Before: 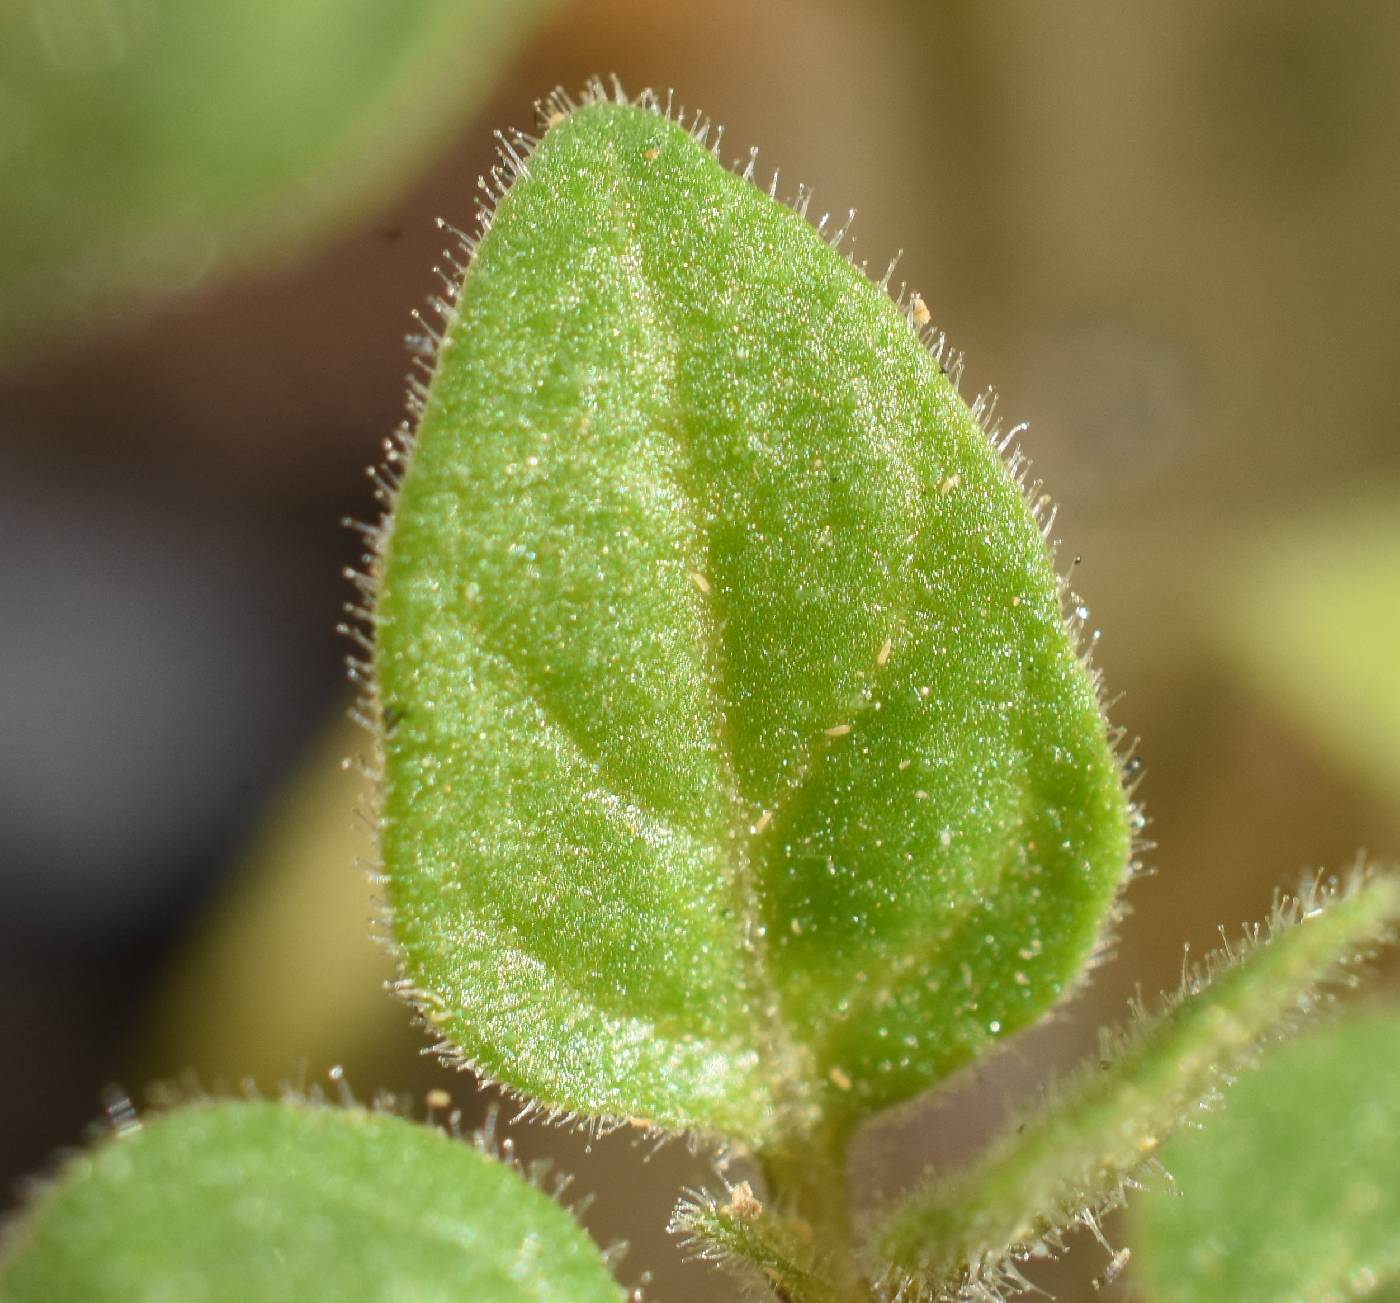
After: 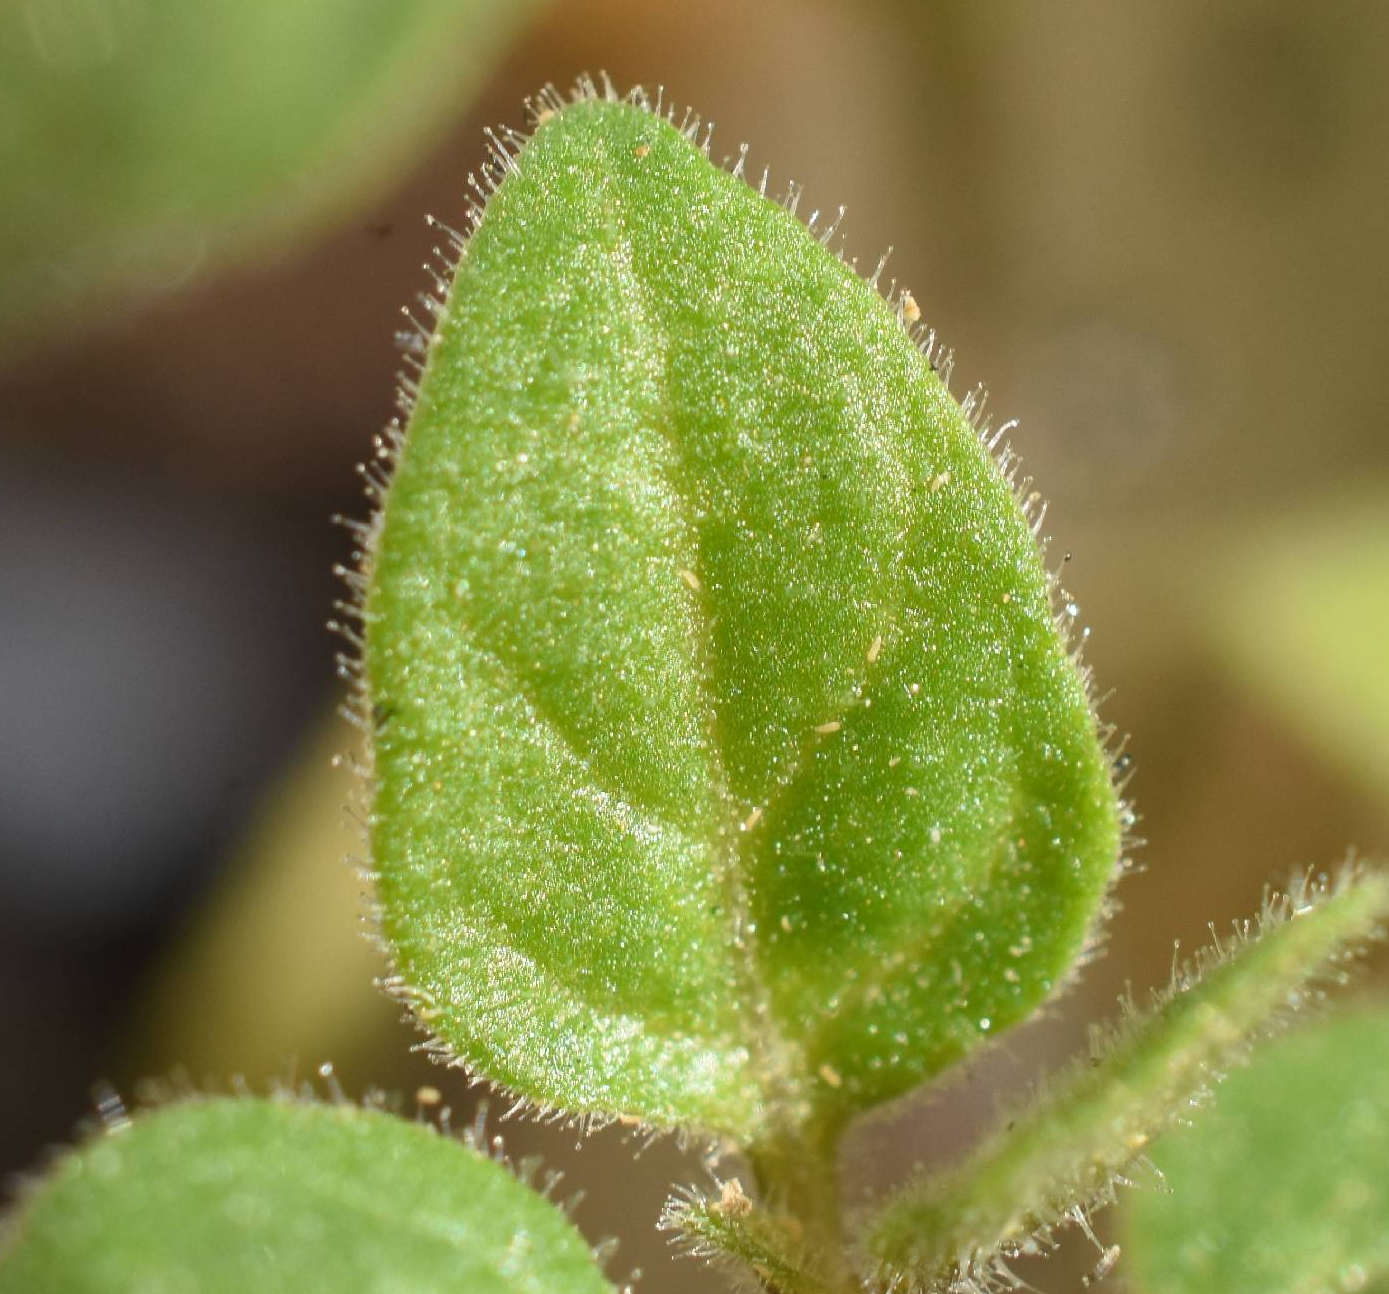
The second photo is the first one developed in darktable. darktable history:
crop and rotate: left 0.76%, top 0.325%, bottom 0.3%
